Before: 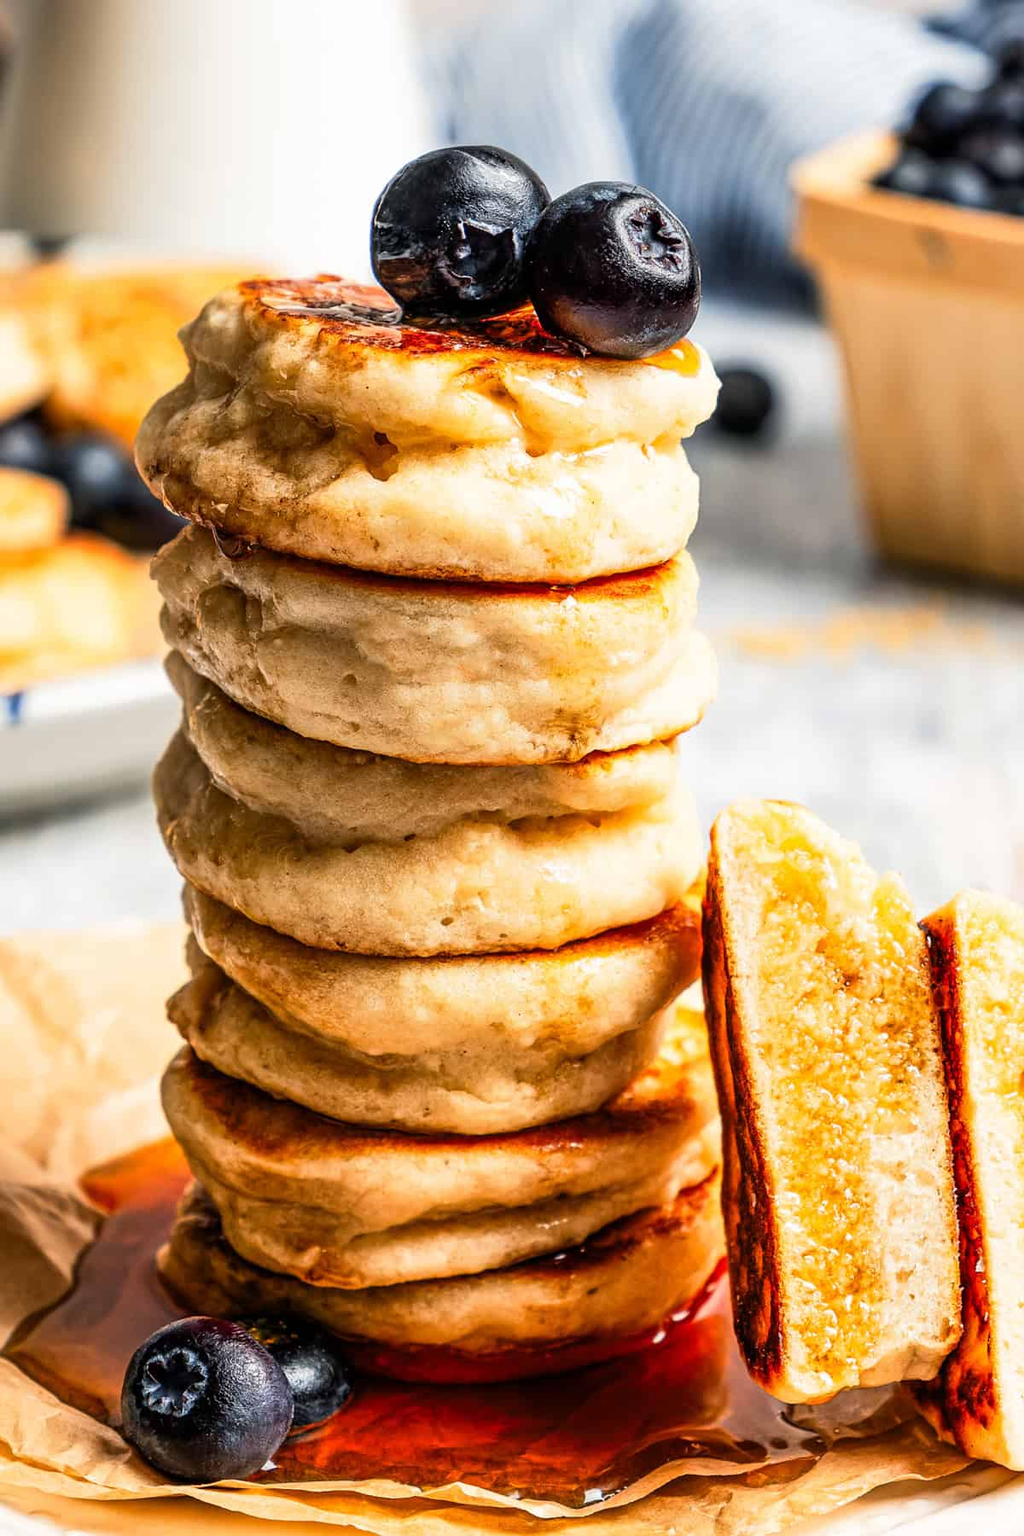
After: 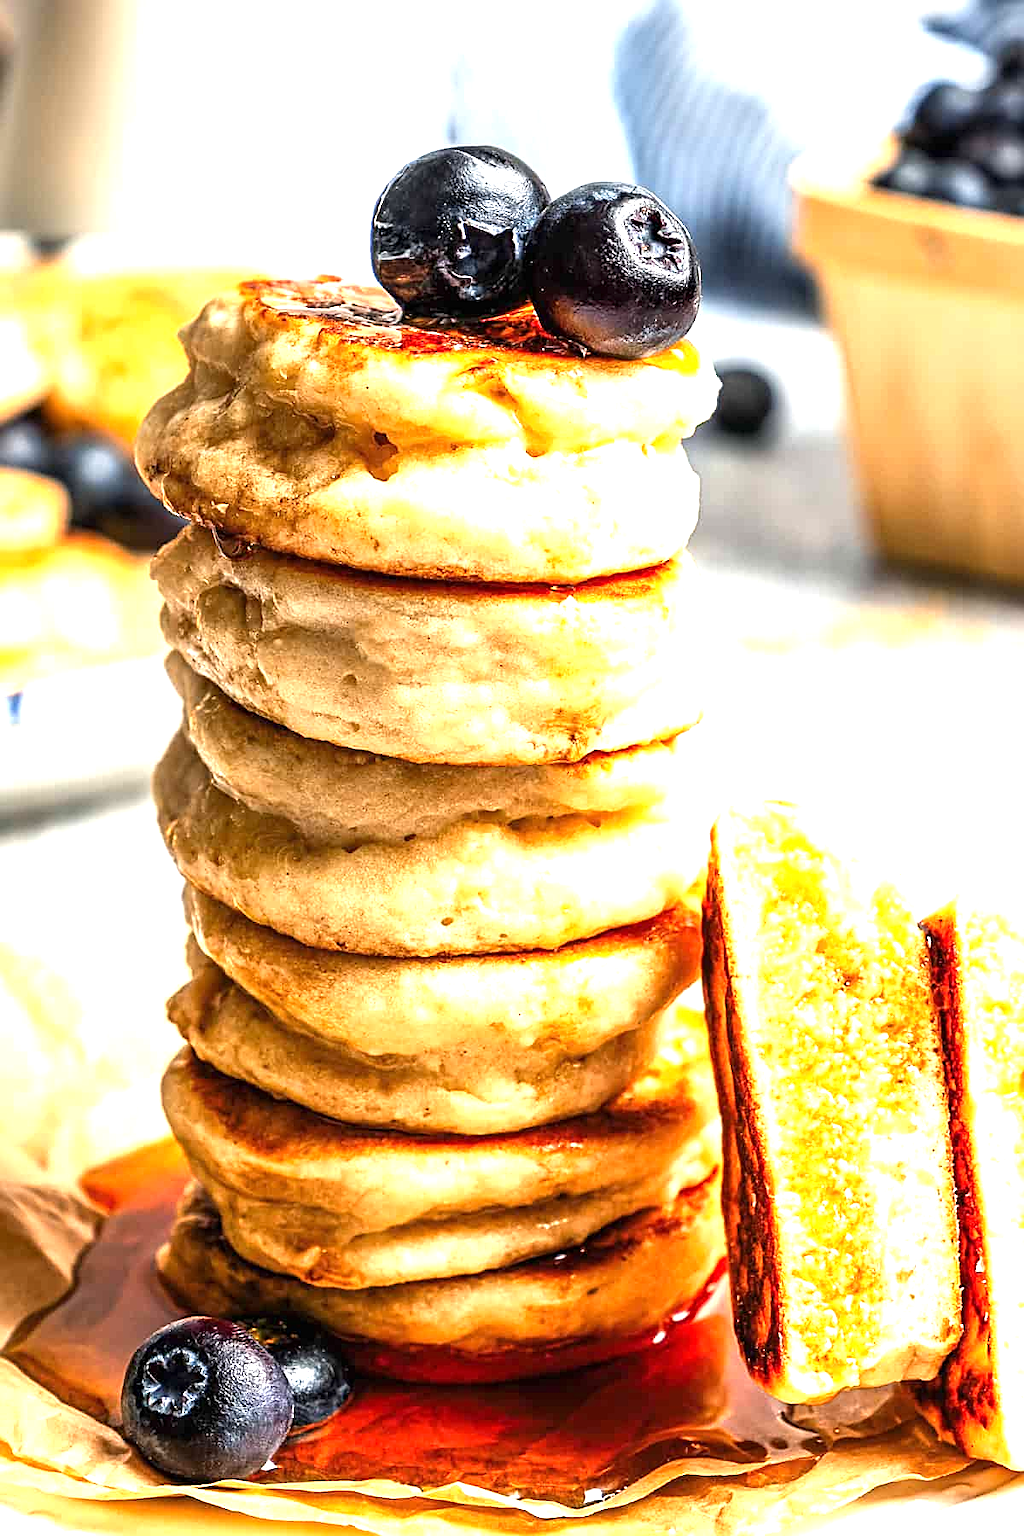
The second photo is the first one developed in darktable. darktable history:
sharpen: on, module defaults
exposure: black level correction 0, exposure 1.012 EV, compensate highlight preservation false
